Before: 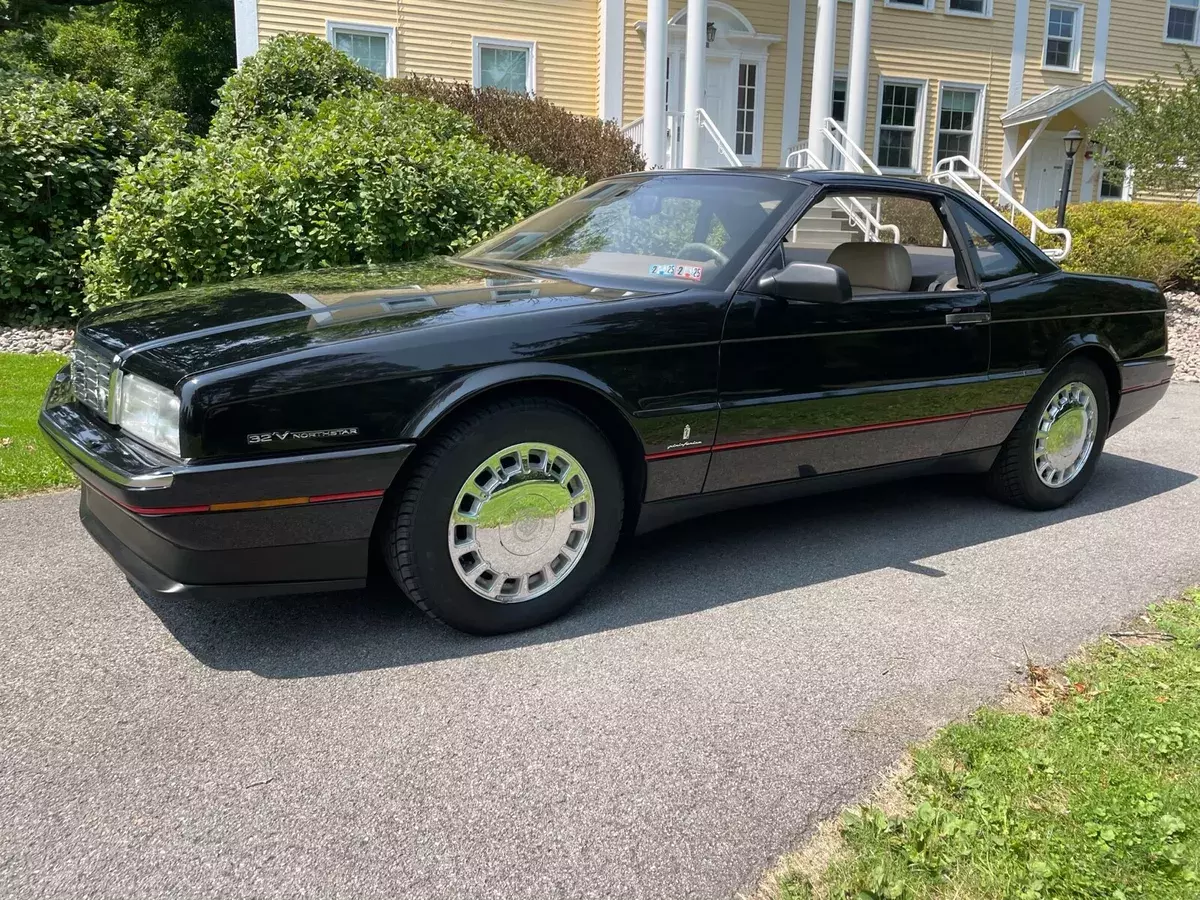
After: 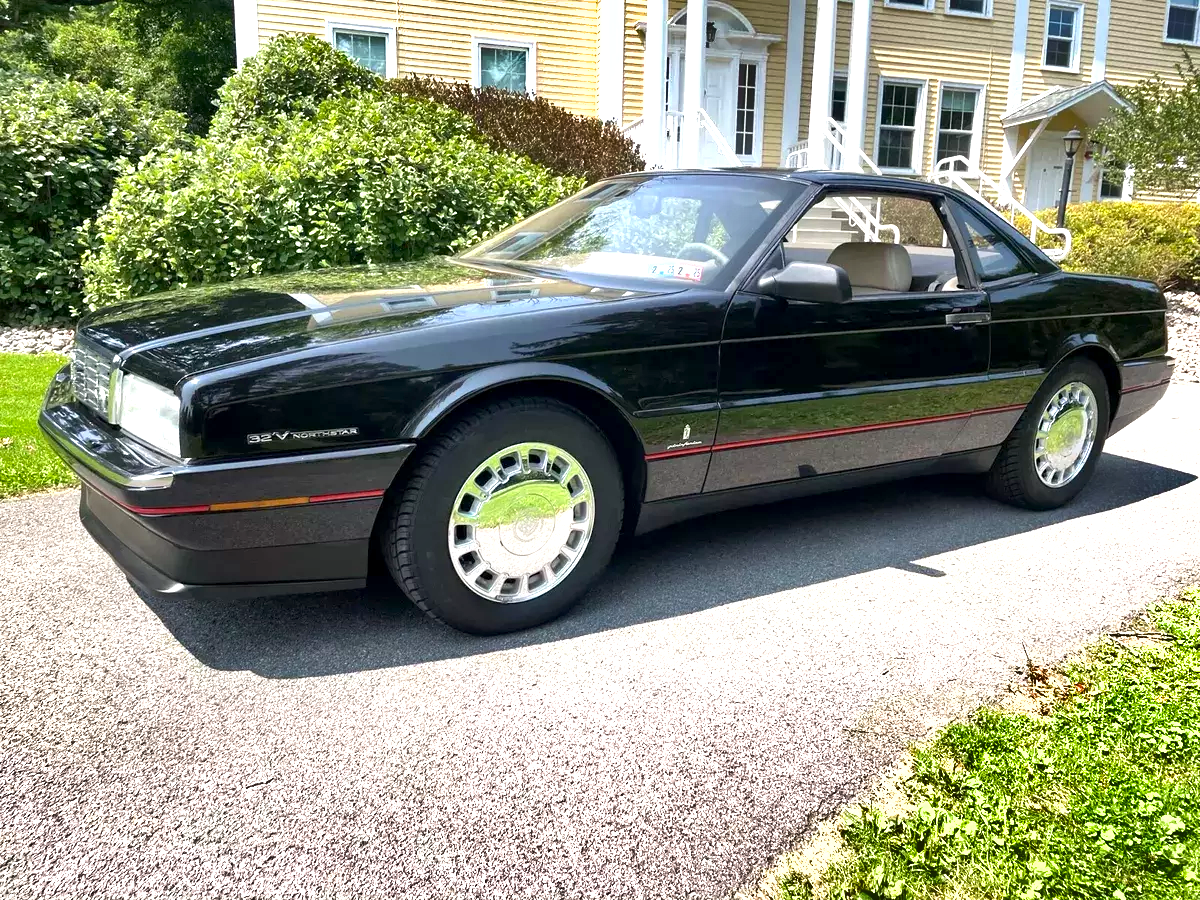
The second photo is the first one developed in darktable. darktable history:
exposure: black level correction 0.001, exposure 1.118 EV, compensate highlight preservation false
shadows and highlights: radius 101.45, shadows 50.52, highlights -64.75, soften with gaussian
